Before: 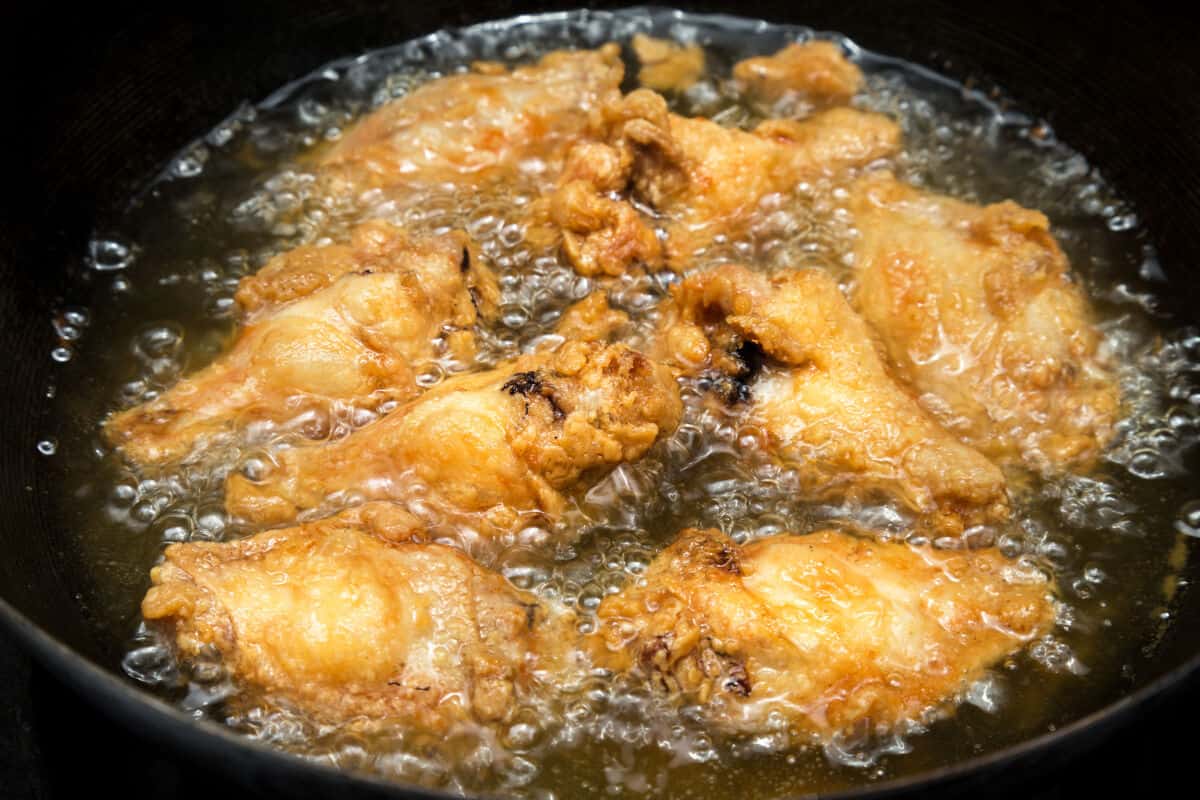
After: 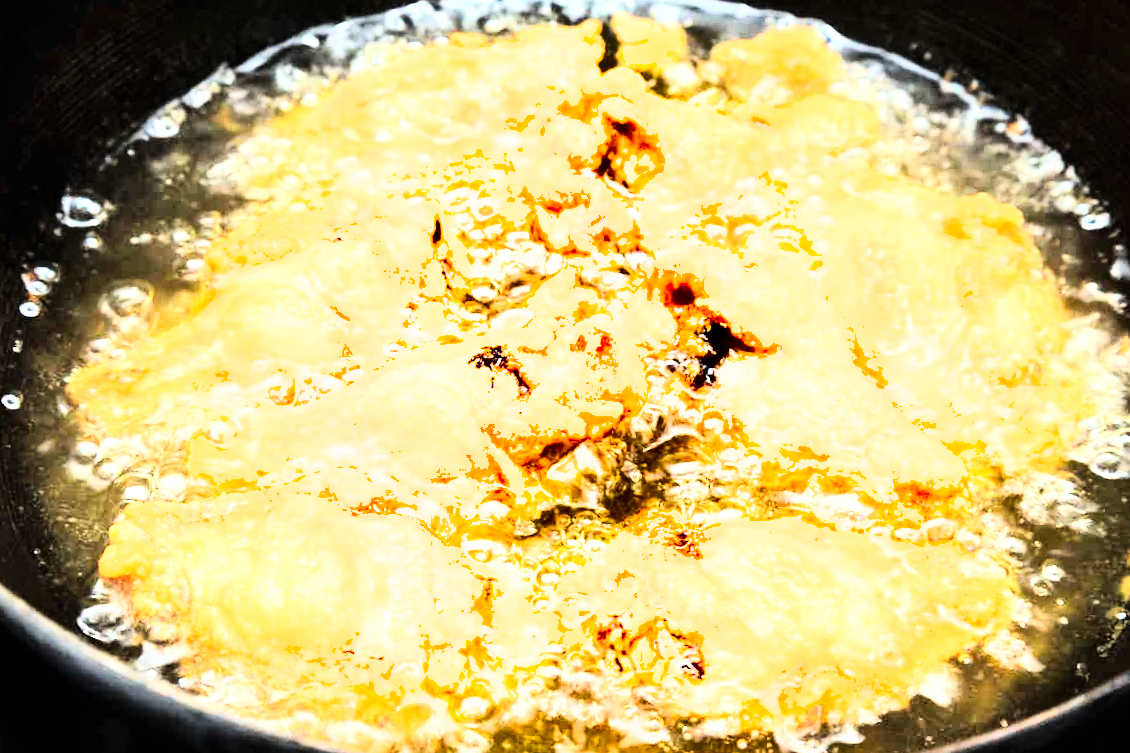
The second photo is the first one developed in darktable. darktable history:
rgb curve: curves: ch0 [(0, 0) (0.21, 0.15) (0.24, 0.21) (0.5, 0.75) (0.75, 0.96) (0.89, 0.99) (1, 1)]; ch1 [(0, 0.02) (0.21, 0.13) (0.25, 0.2) (0.5, 0.67) (0.75, 0.9) (0.89, 0.97) (1, 1)]; ch2 [(0, 0.02) (0.21, 0.13) (0.25, 0.2) (0.5, 0.67) (0.75, 0.9) (0.89, 0.97) (1, 1)], compensate middle gray true
crop and rotate: angle -2.38°
exposure: black level correction 0, exposure 2.088 EV, compensate exposure bias true, compensate highlight preservation false
shadows and highlights: shadows 60, highlights -60.23, soften with gaussian
